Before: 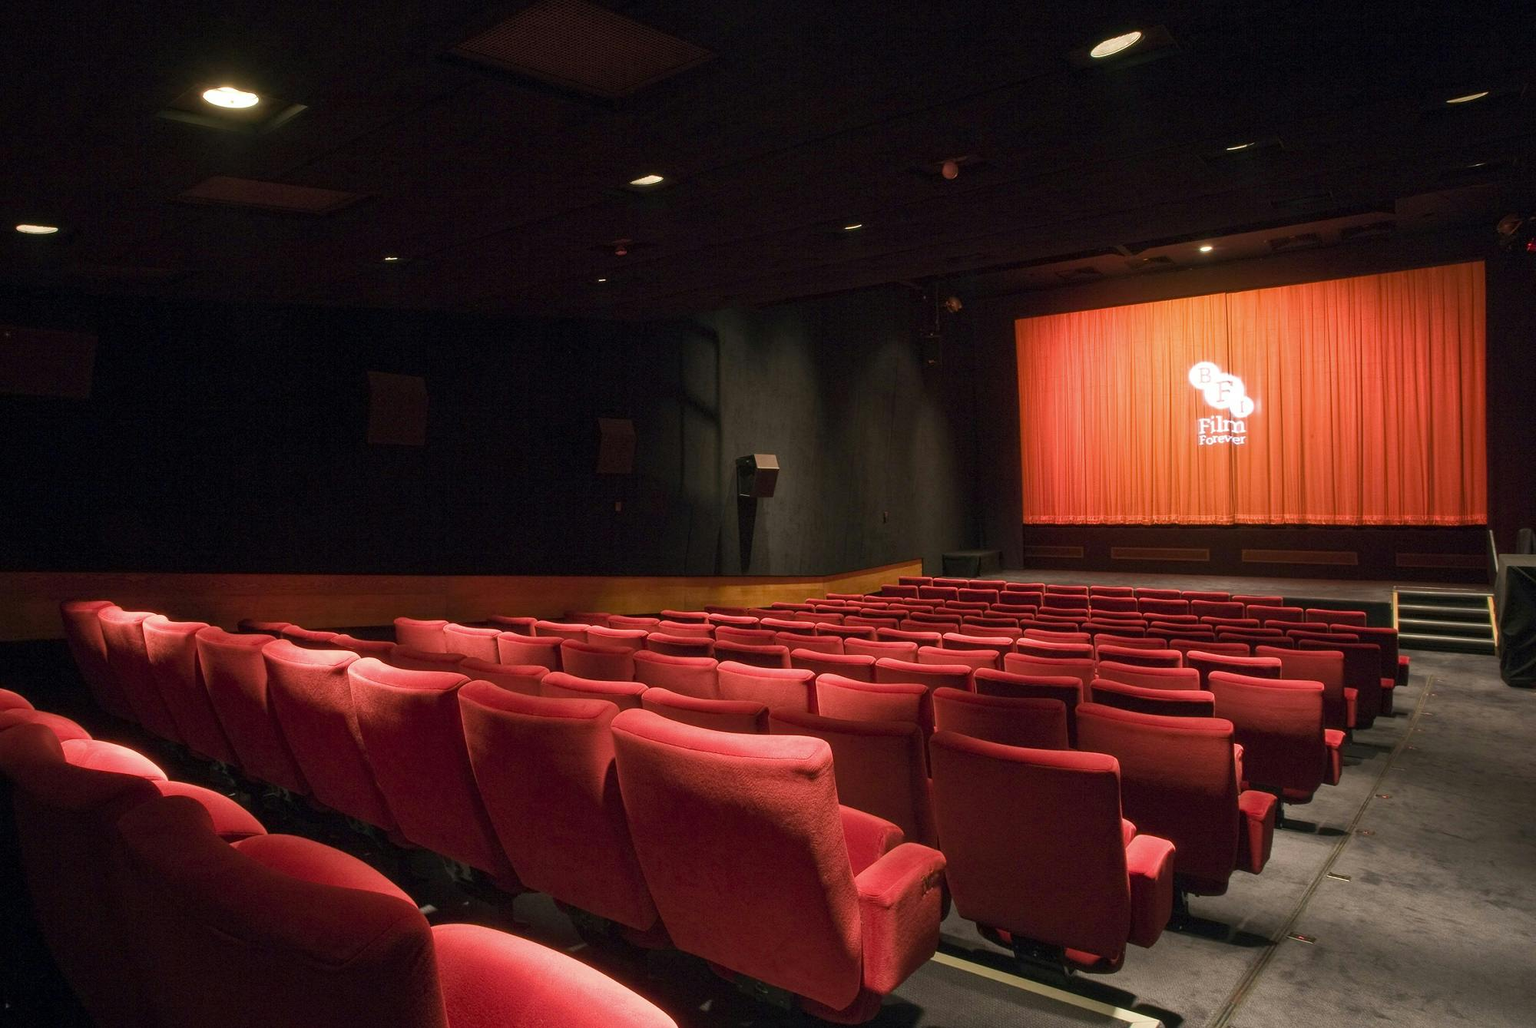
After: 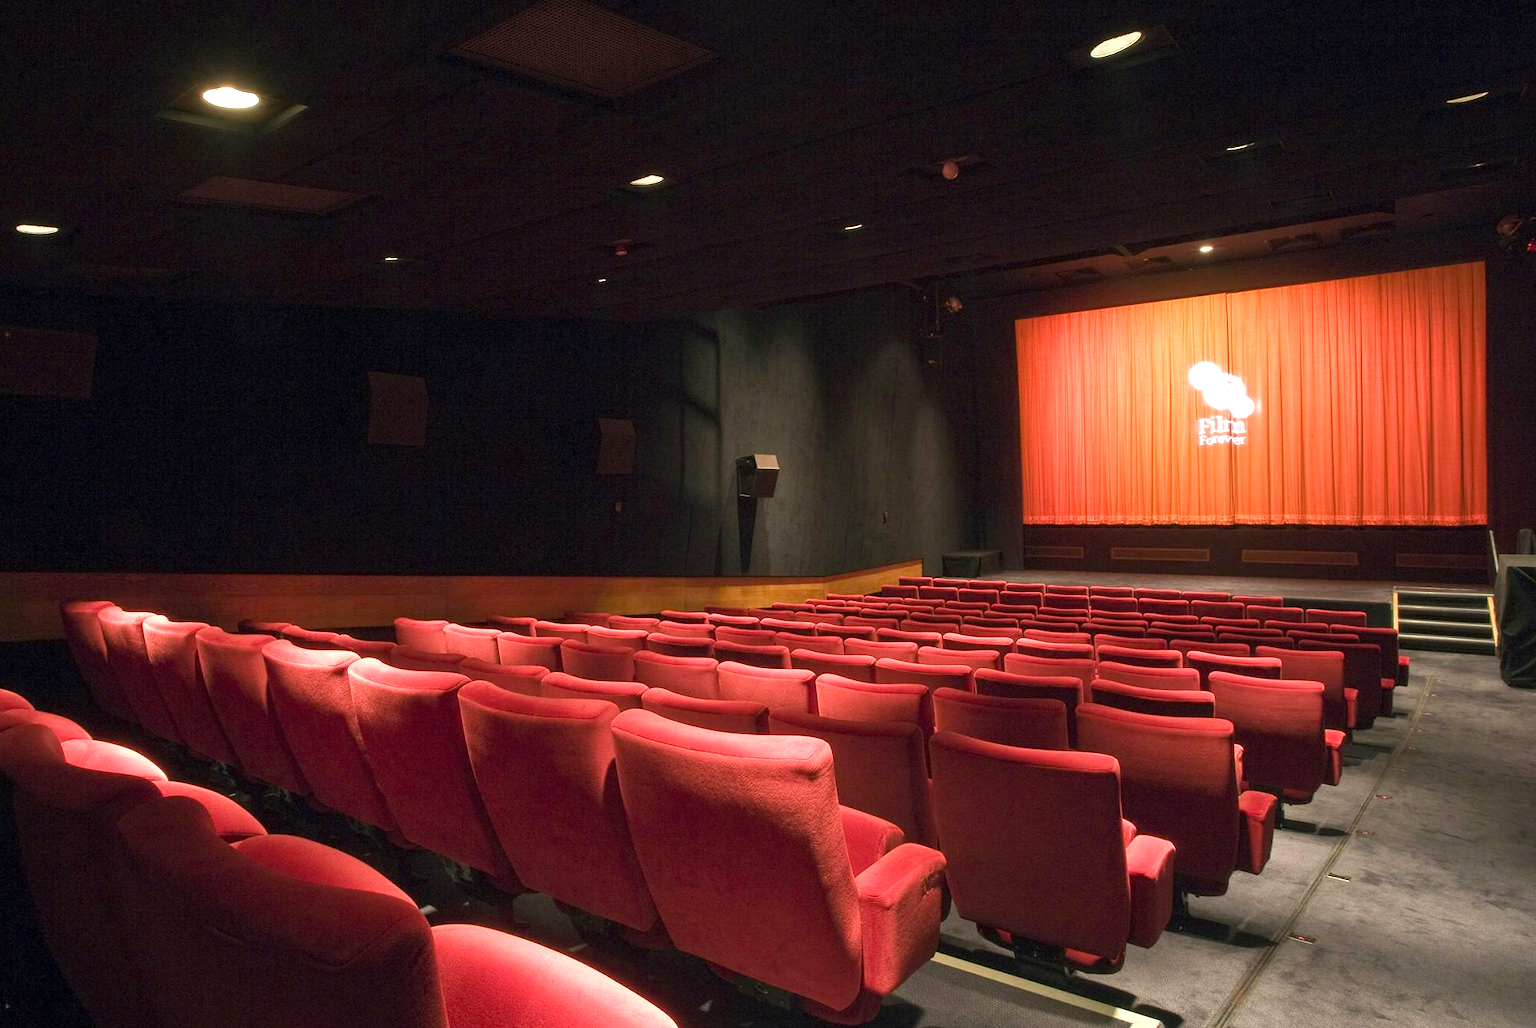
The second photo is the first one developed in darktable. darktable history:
exposure: exposure 0.702 EV, compensate exposure bias true, compensate highlight preservation false
